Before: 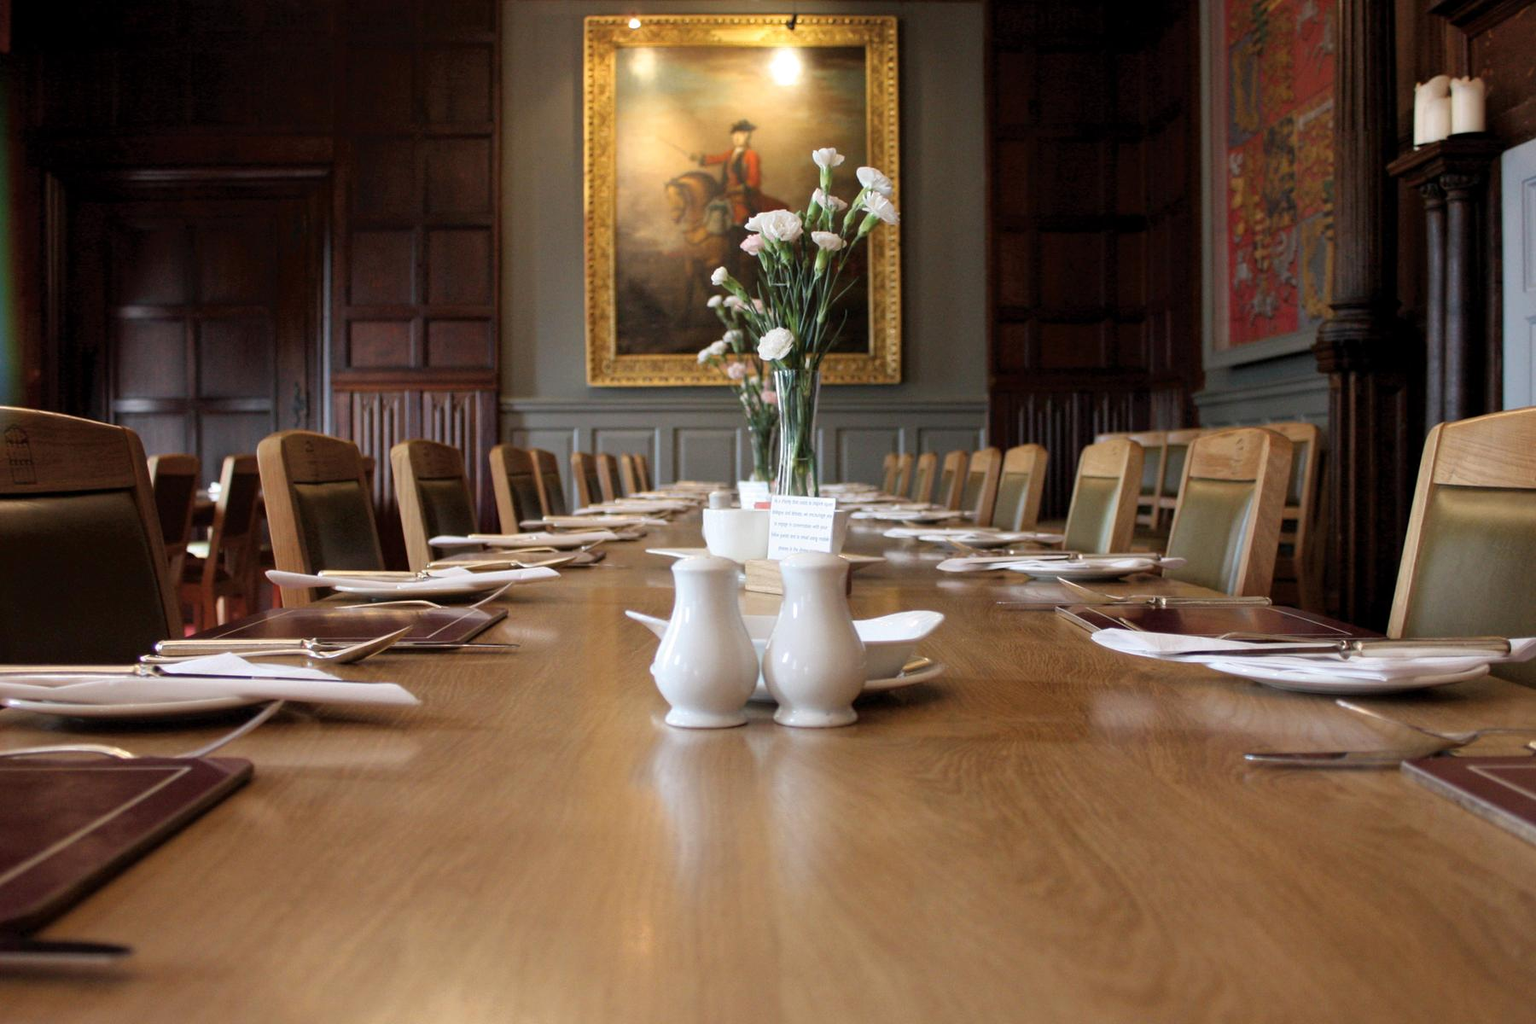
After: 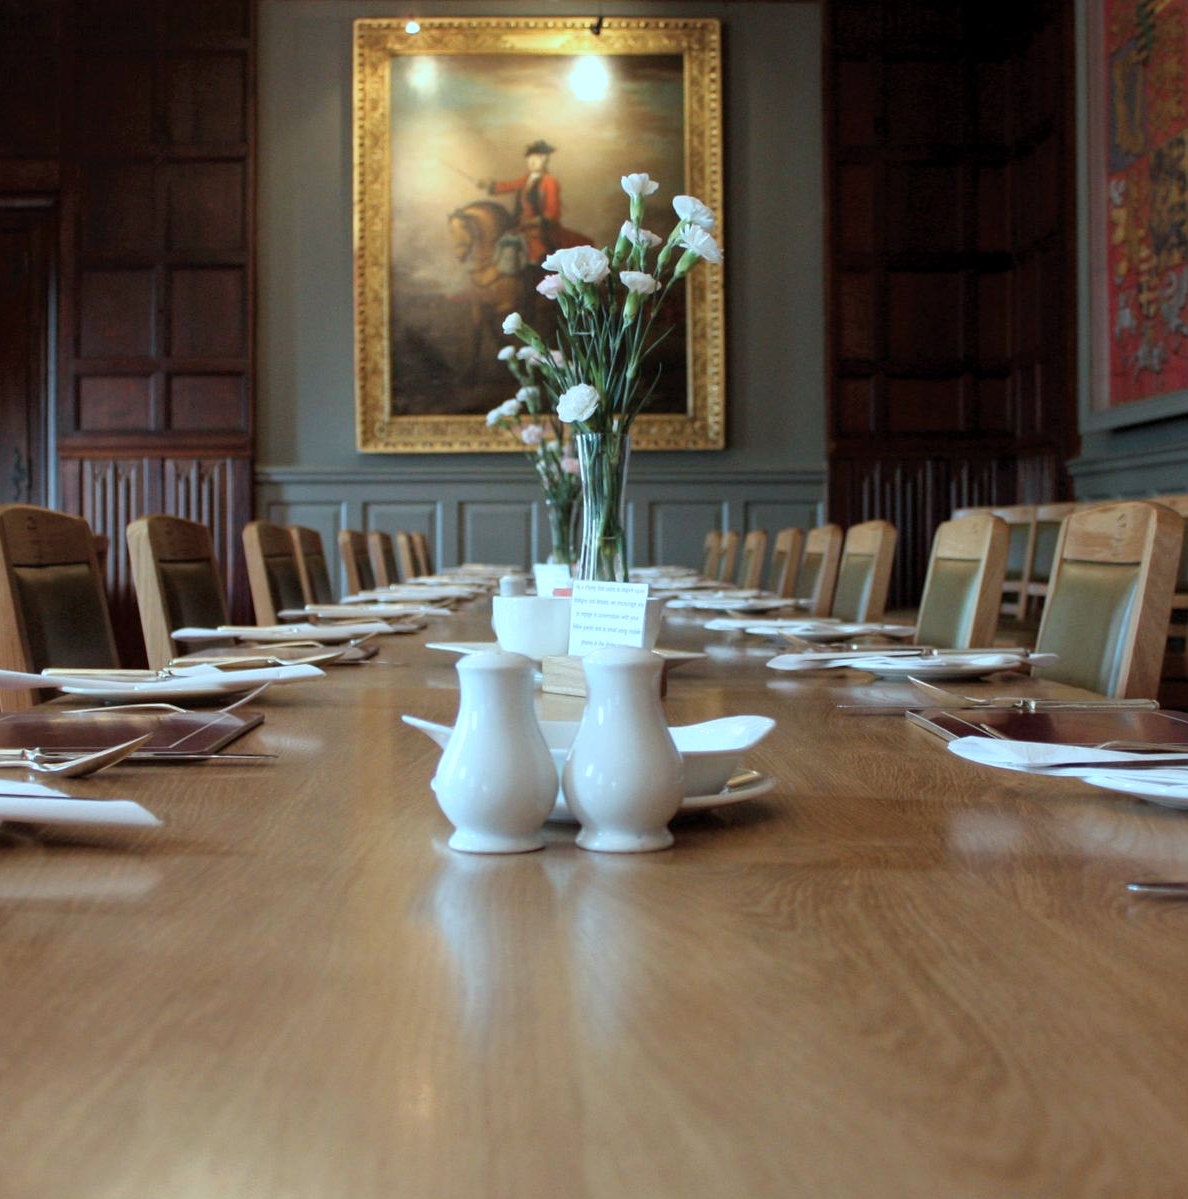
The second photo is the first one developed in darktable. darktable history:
crop and rotate: left 18.442%, right 15.508%
color correction: highlights a* -11.71, highlights b* -15.58
